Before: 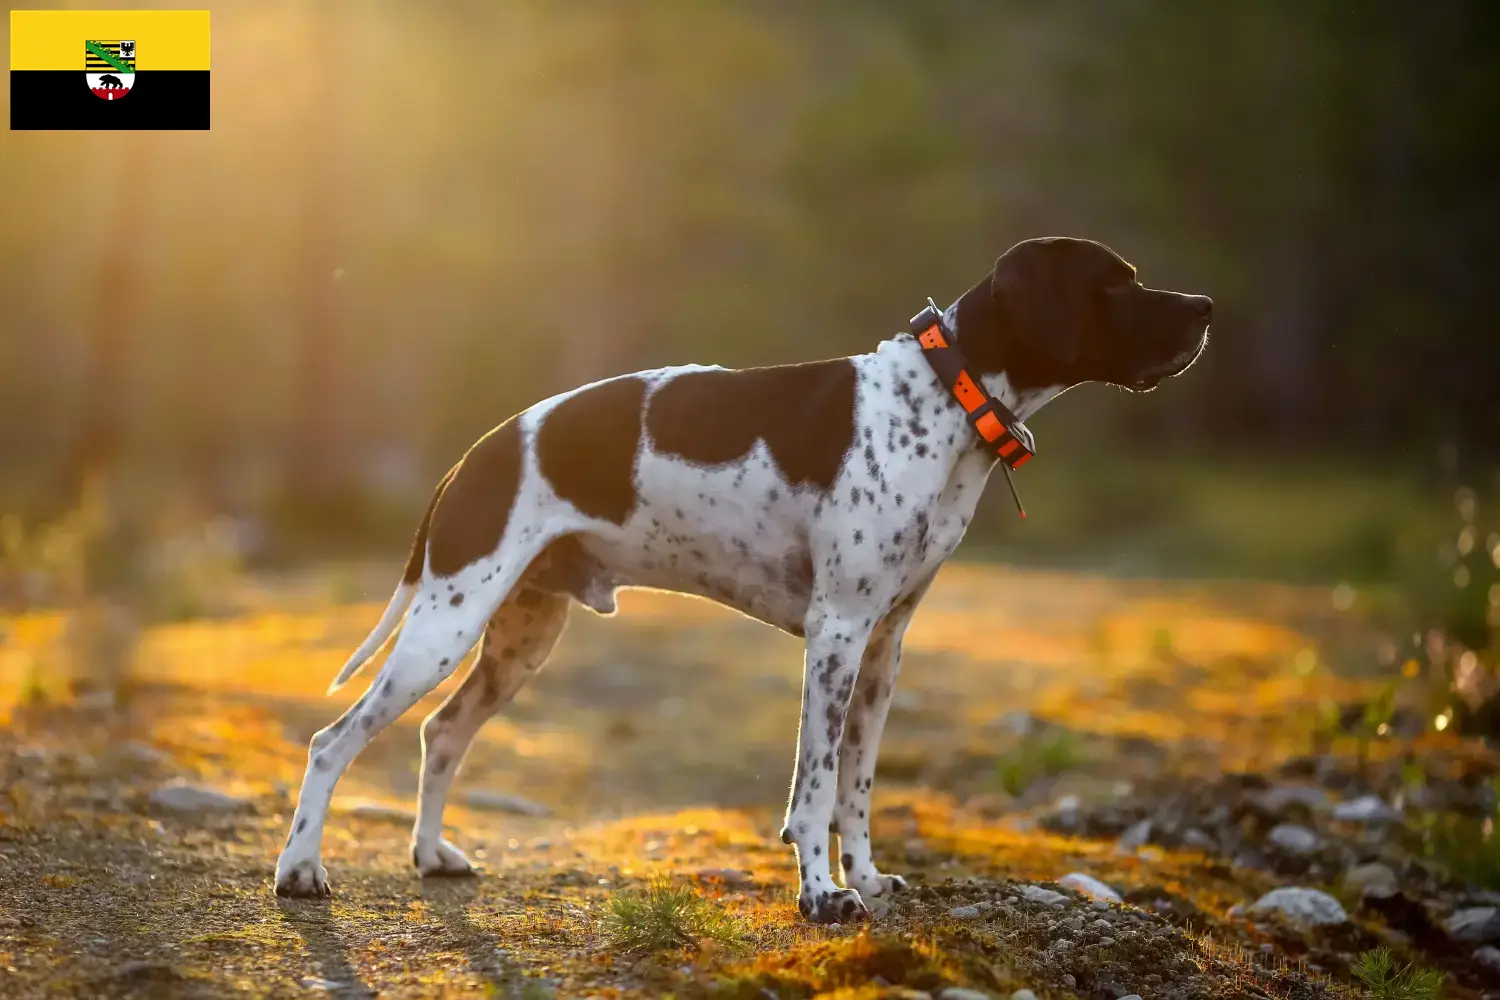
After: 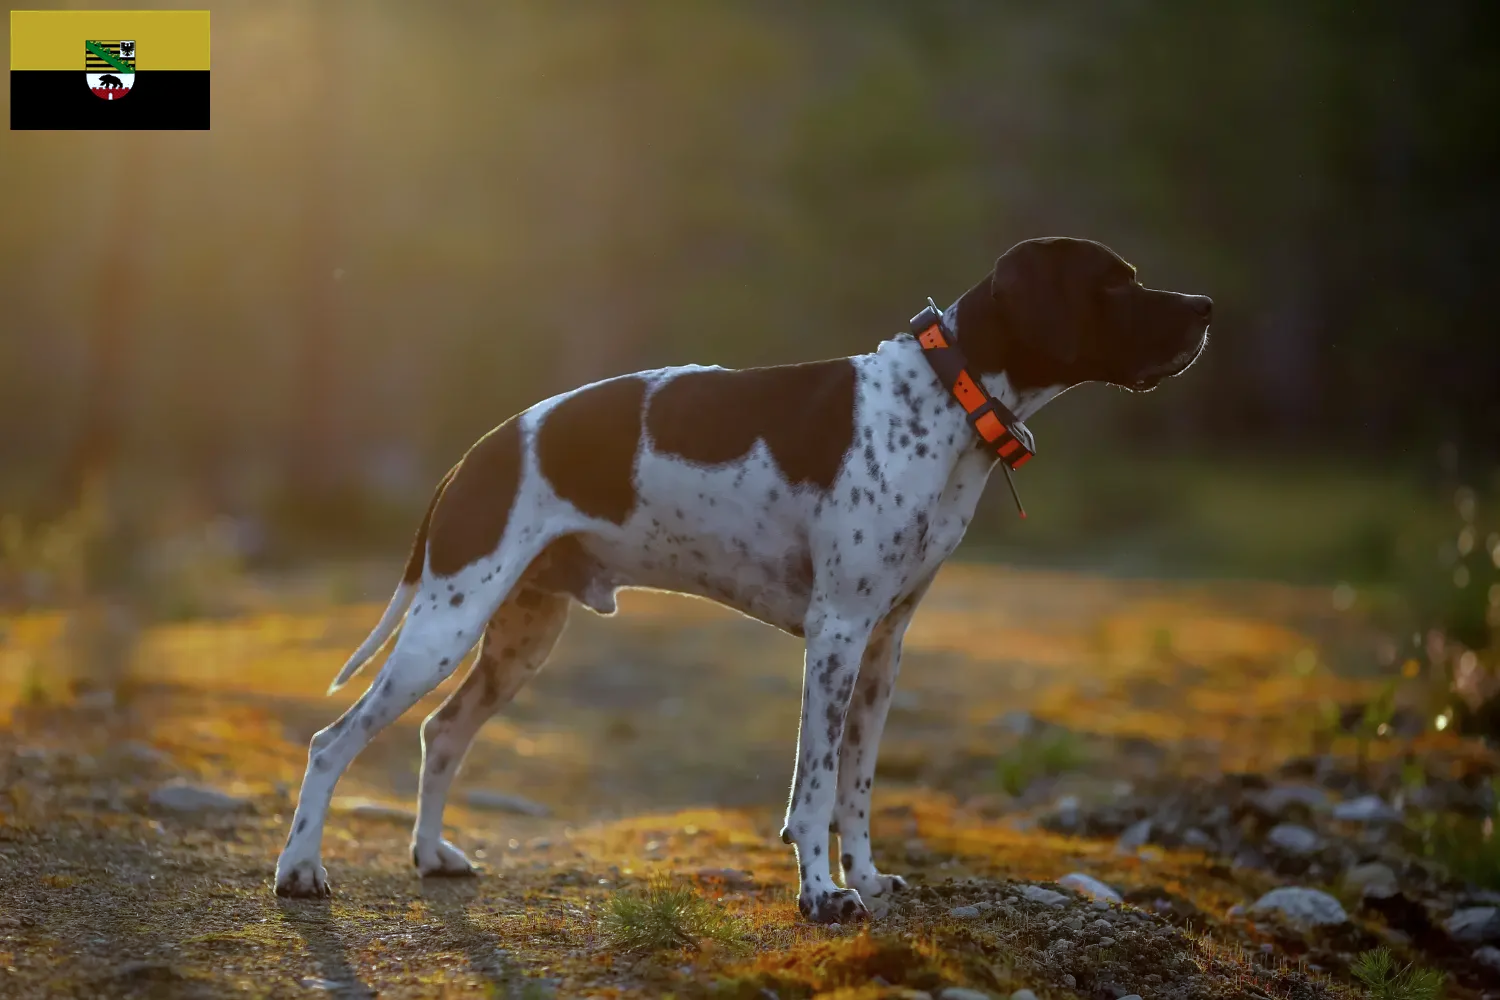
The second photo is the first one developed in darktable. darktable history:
base curve: curves: ch0 [(0, 0) (0.826, 0.587) (1, 1)]
color calibration: x 0.37, y 0.382, temperature 4313.32 K
